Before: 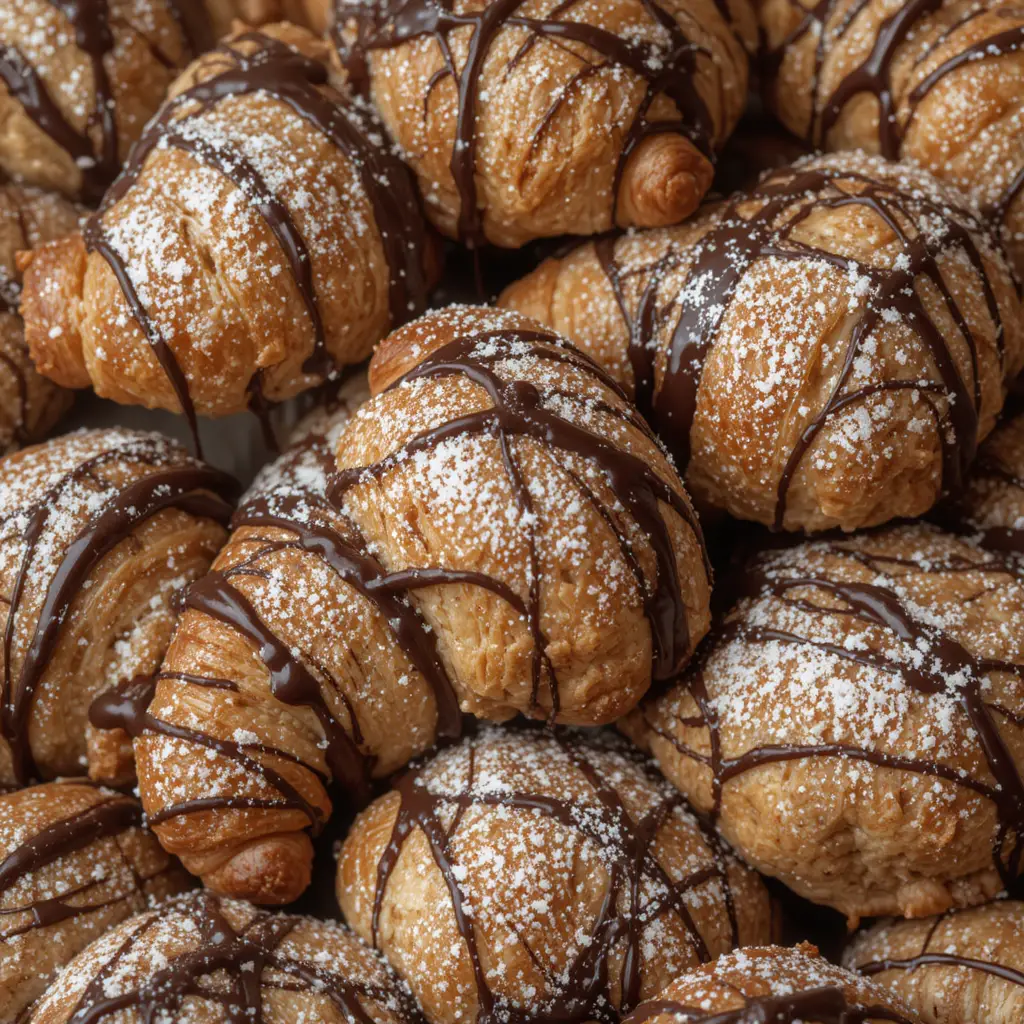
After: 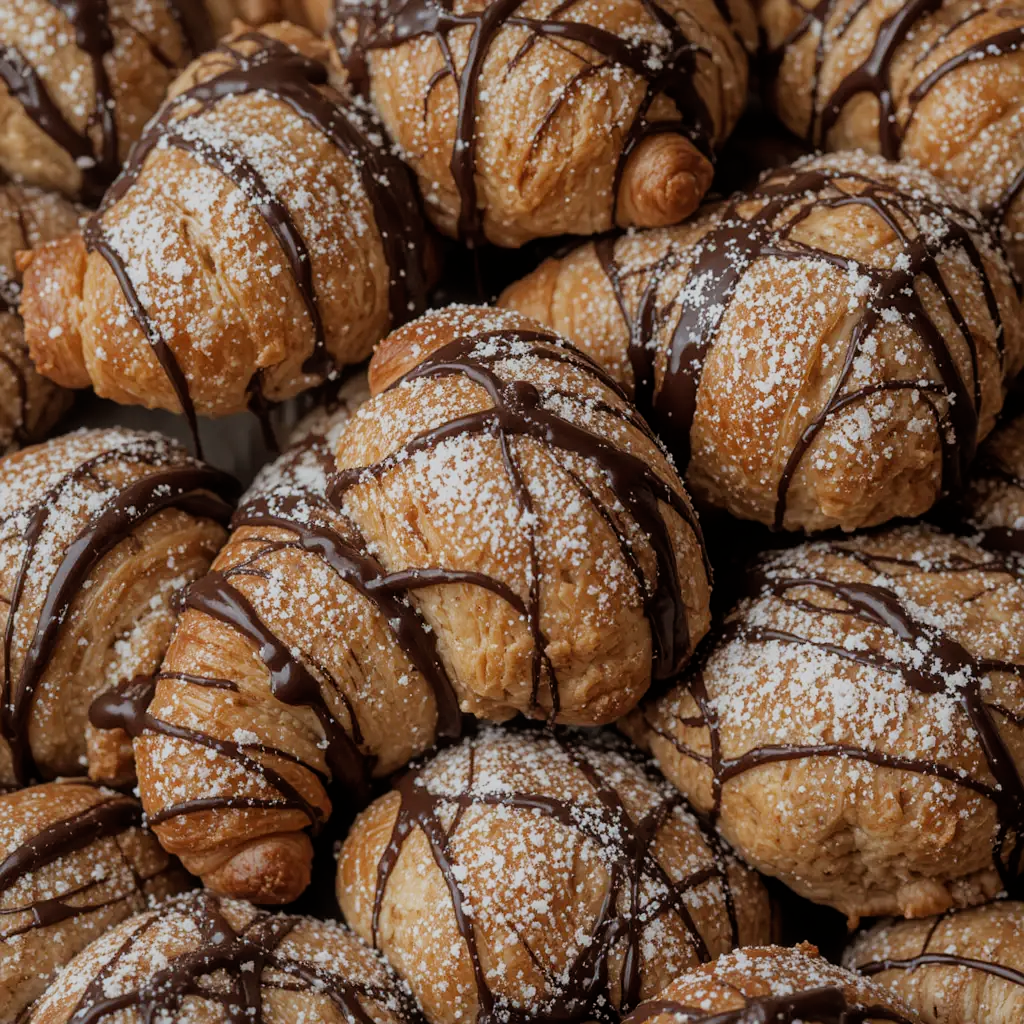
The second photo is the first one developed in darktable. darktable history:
filmic rgb: black relative exposure -7.65 EV, white relative exposure 4.56 EV, hardness 3.61
sharpen: amount 0.206
